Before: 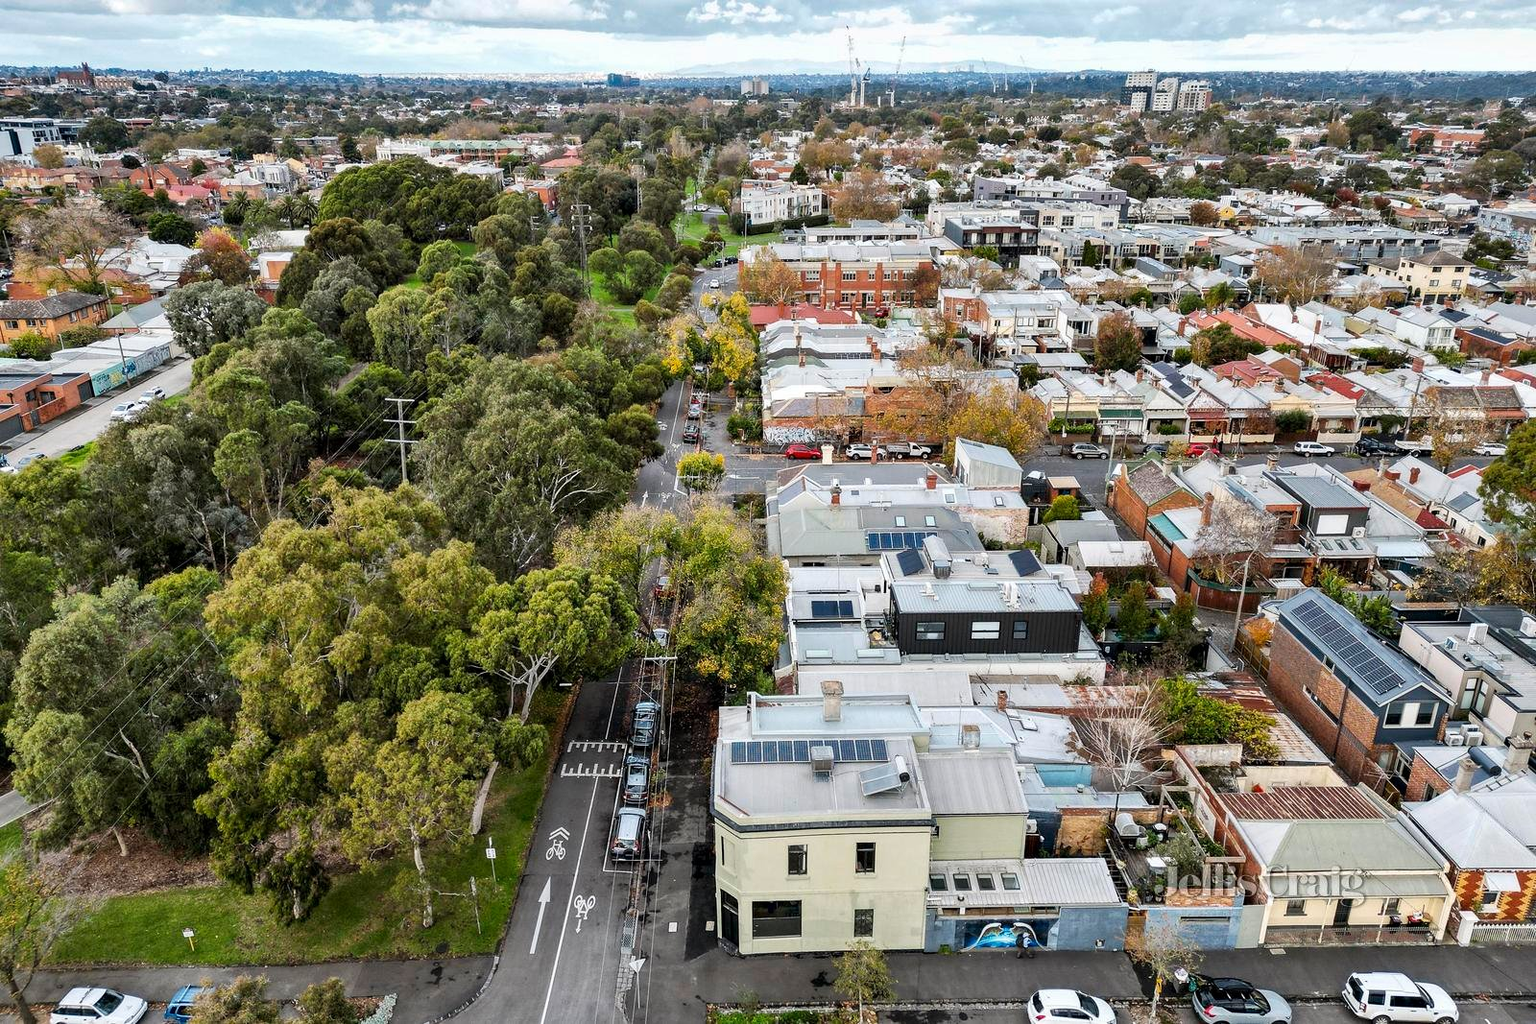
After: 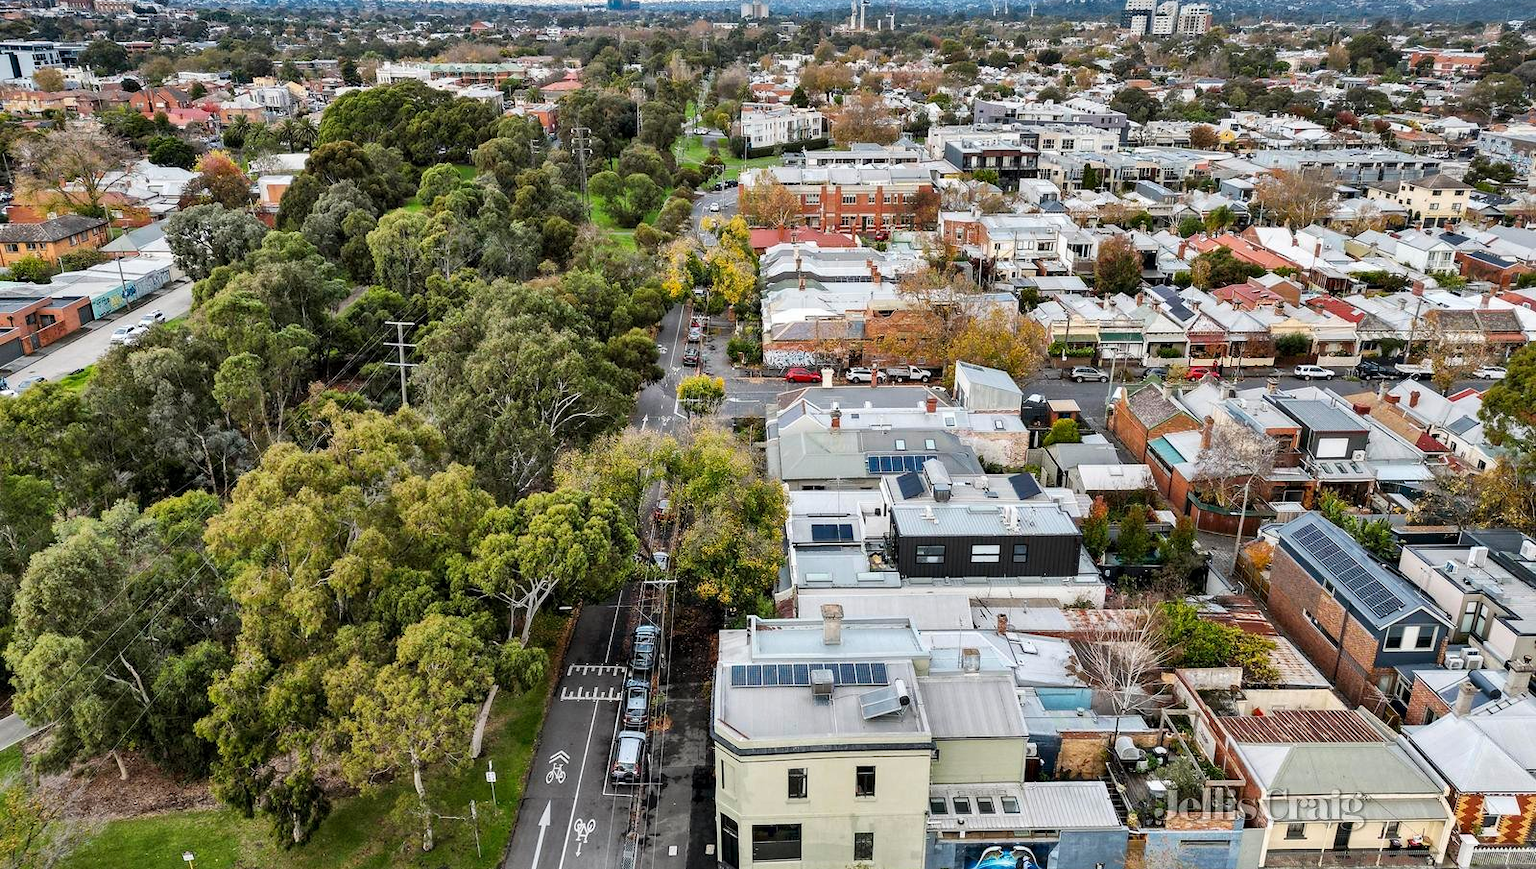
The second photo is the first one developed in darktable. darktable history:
crop: top 7.568%, bottom 7.517%
shadows and highlights: low approximation 0.01, soften with gaussian
